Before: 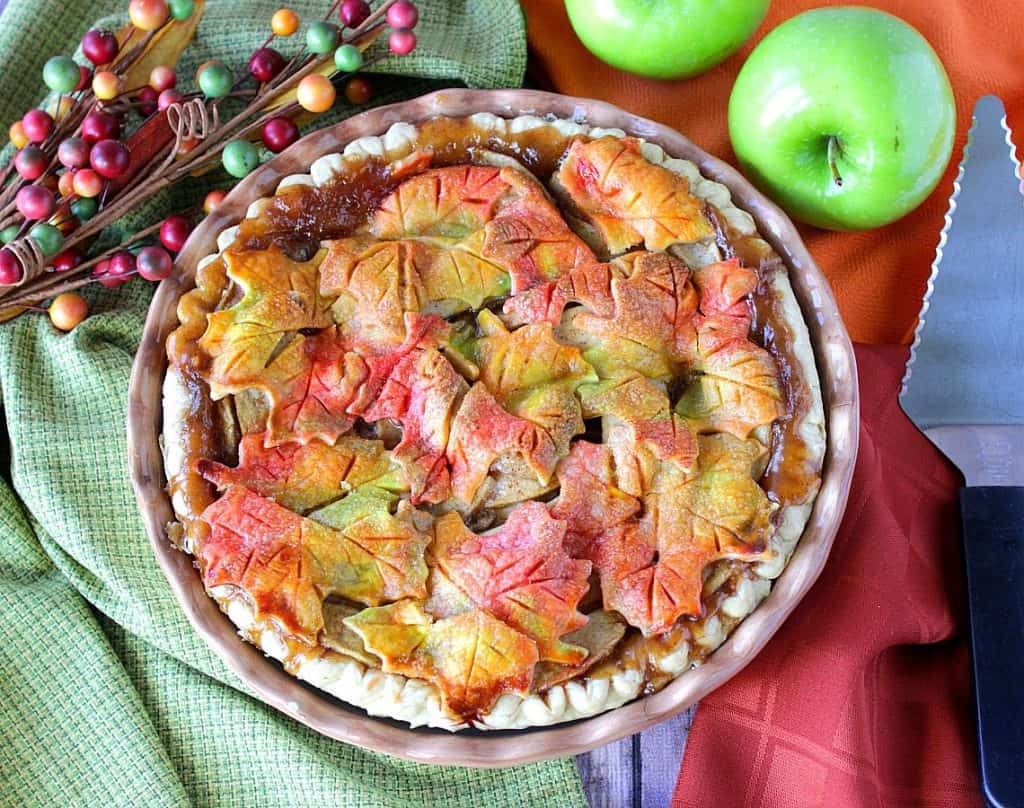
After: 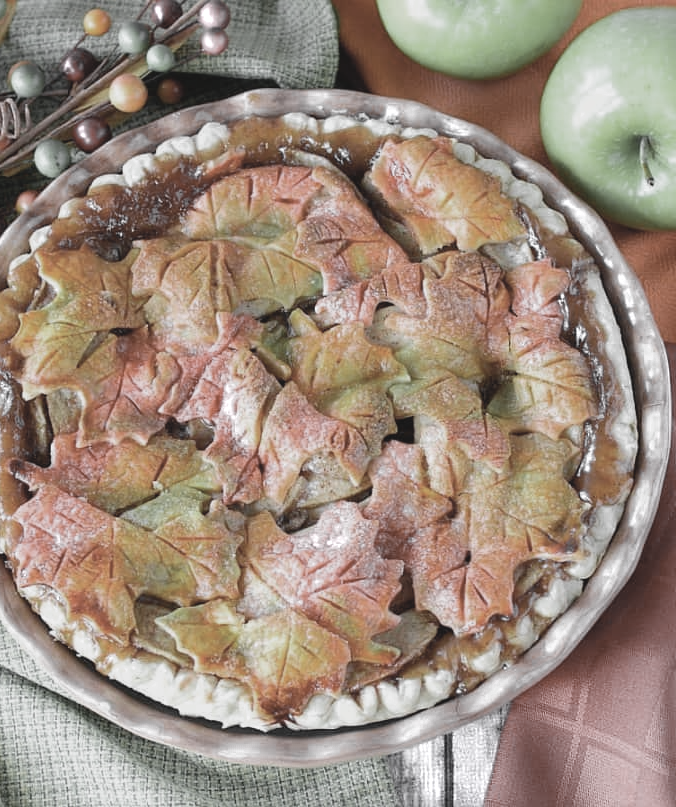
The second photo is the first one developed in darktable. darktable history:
lowpass: radius 0.1, contrast 0.85, saturation 1.1, unbound 0
crop and rotate: left 18.442%, right 15.508%
color zones: curves: ch0 [(0, 0.613) (0.01, 0.613) (0.245, 0.448) (0.498, 0.529) (0.642, 0.665) (0.879, 0.777) (0.99, 0.613)]; ch1 [(0, 0.035) (0.121, 0.189) (0.259, 0.197) (0.415, 0.061) (0.589, 0.022) (0.732, 0.022) (0.857, 0.026) (0.991, 0.053)]
